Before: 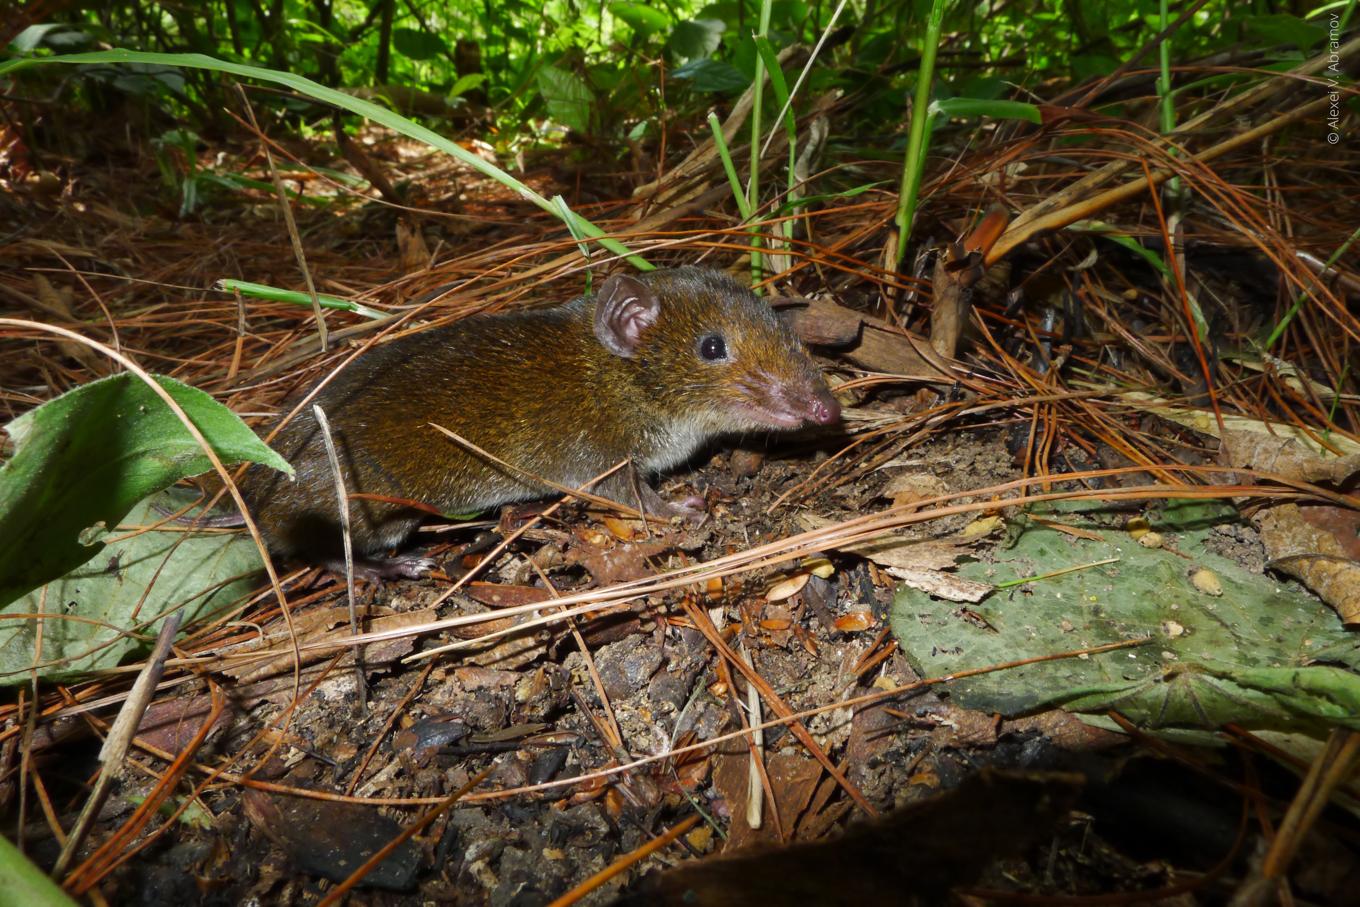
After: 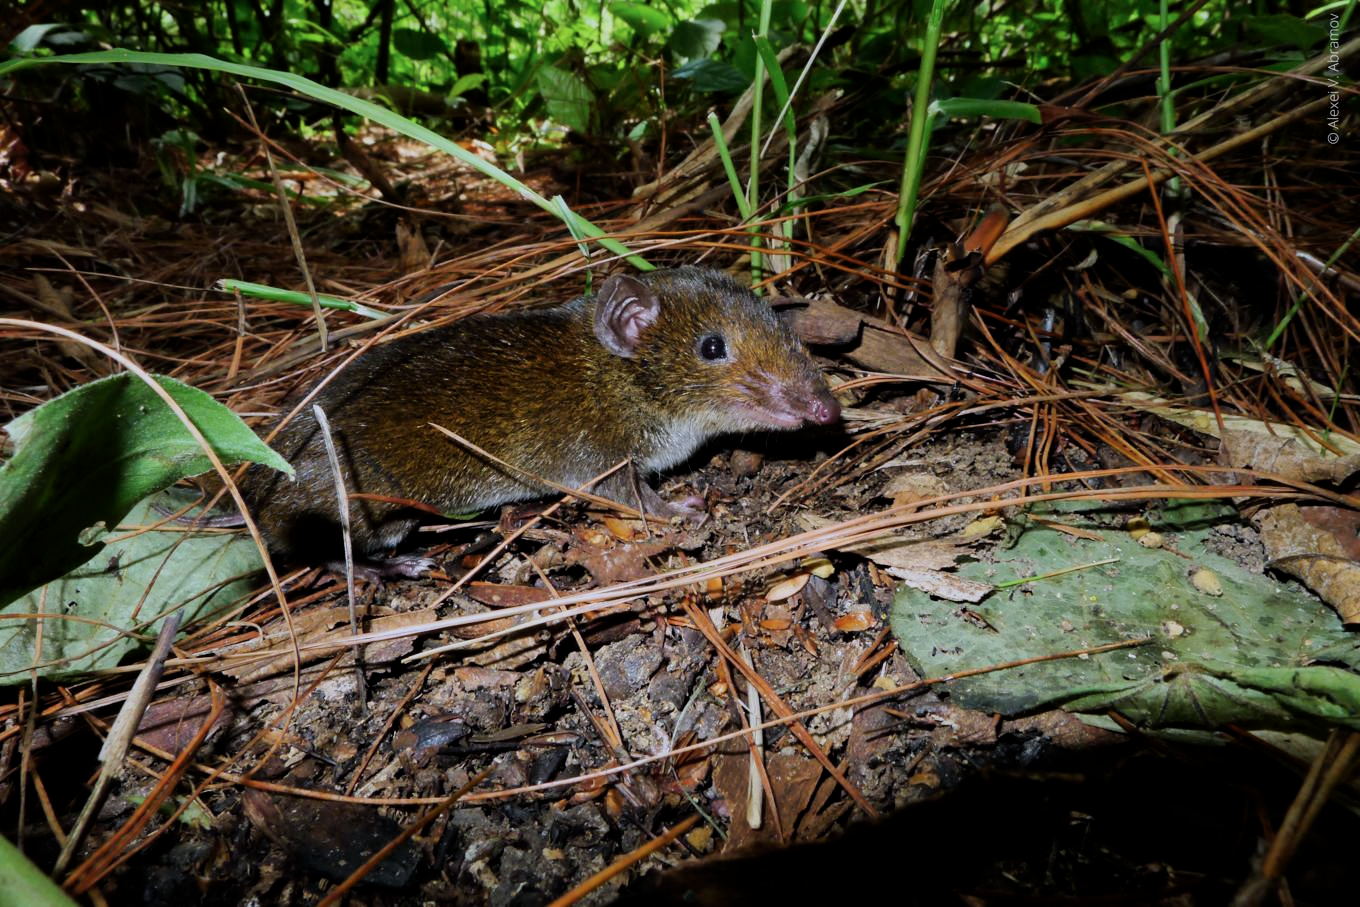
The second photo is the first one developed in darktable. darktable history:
filmic rgb: middle gray luminance 29.26%, black relative exposure -10.33 EV, white relative exposure 5.49 EV, target black luminance 0%, hardness 3.91, latitude 1.31%, contrast 1.132, highlights saturation mix 5.95%, shadows ↔ highlights balance 14.48%, color science v6 (2022)
color calibration: illuminant as shot in camera, x 0.37, y 0.382, temperature 4320.07 K
